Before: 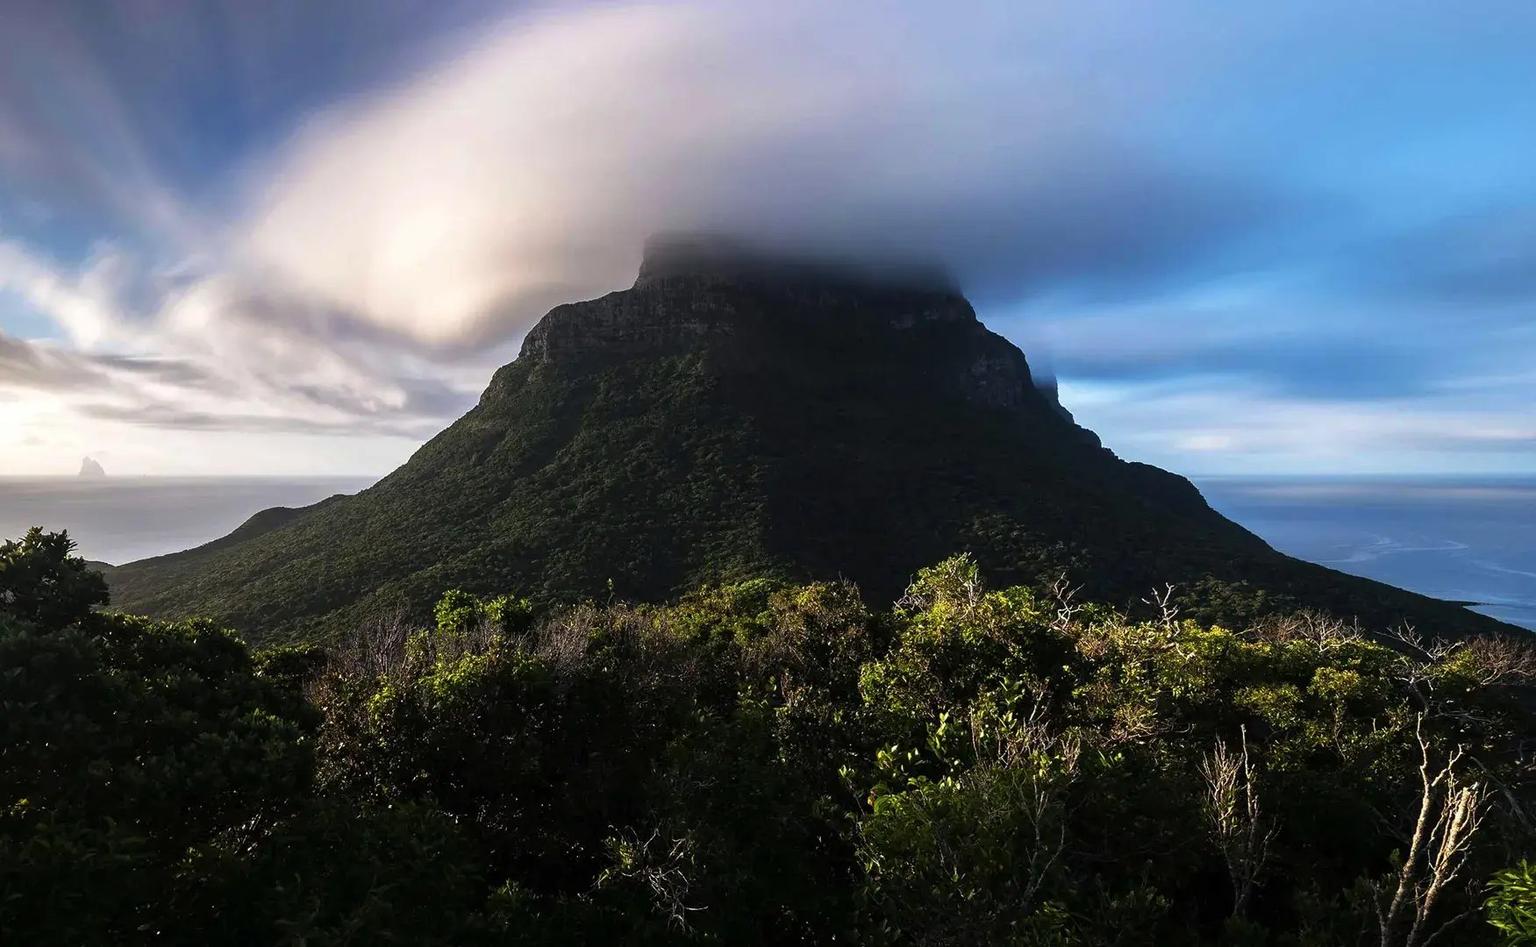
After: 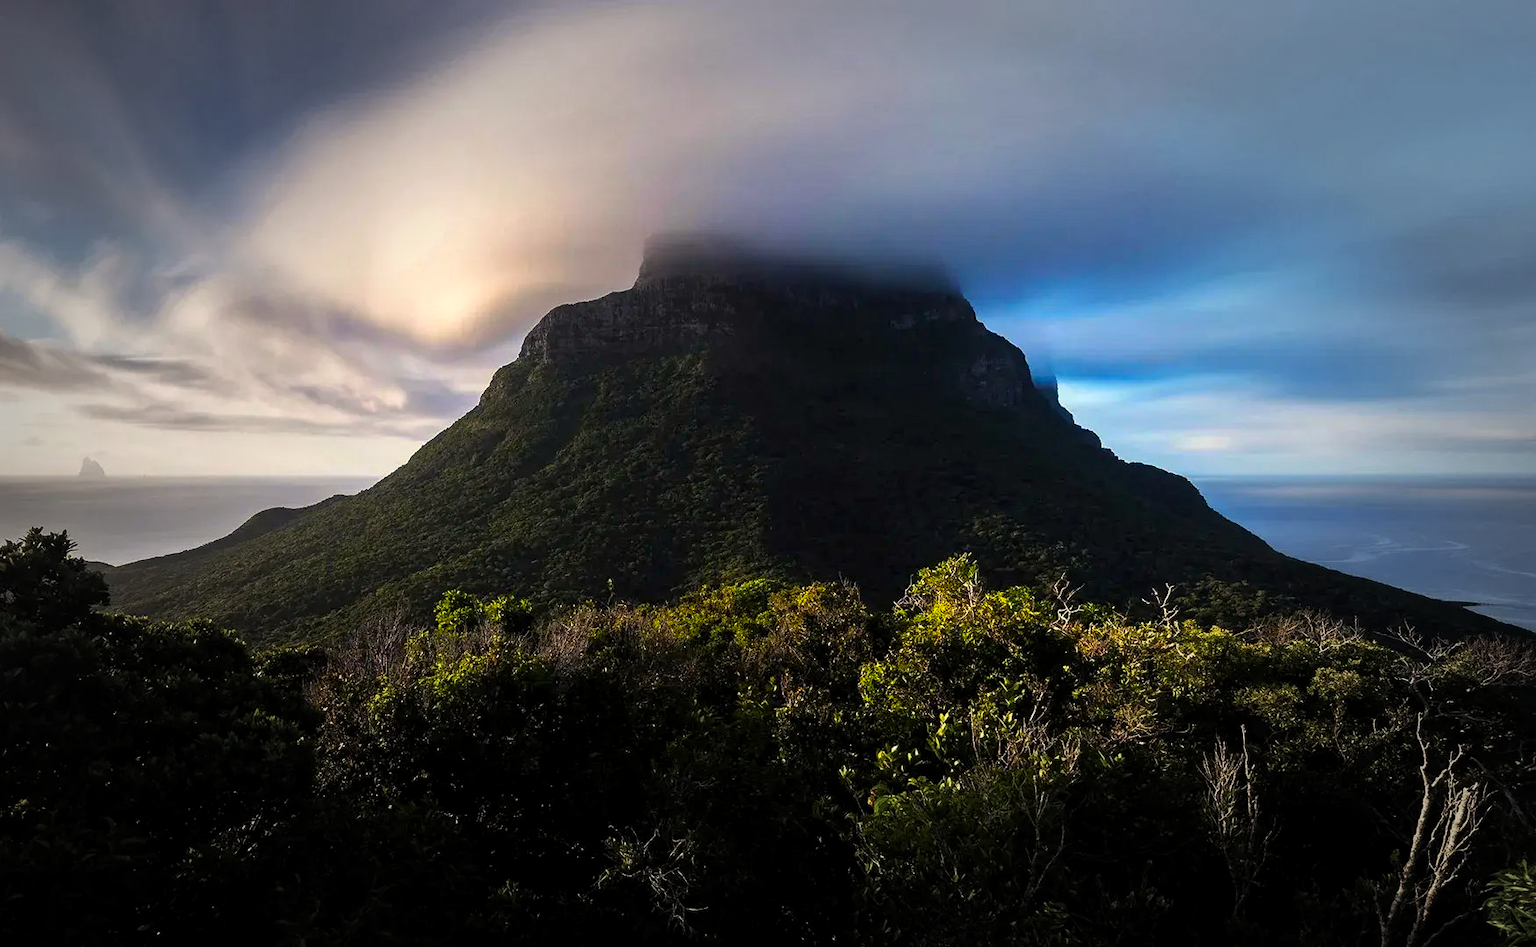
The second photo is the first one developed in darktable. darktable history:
levels: levels [0.016, 0.5, 0.996]
color balance rgb: shadows lift › chroma 1.007%, shadows lift › hue 29.52°, highlights gain › chroma 2.992%, highlights gain › hue 75.66°, linear chroma grading › global chroma 15.45%, perceptual saturation grading › global saturation 25.293%, contrast 4.781%
vignetting: fall-off start 48.96%, automatic ratio true, width/height ratio 1.287
